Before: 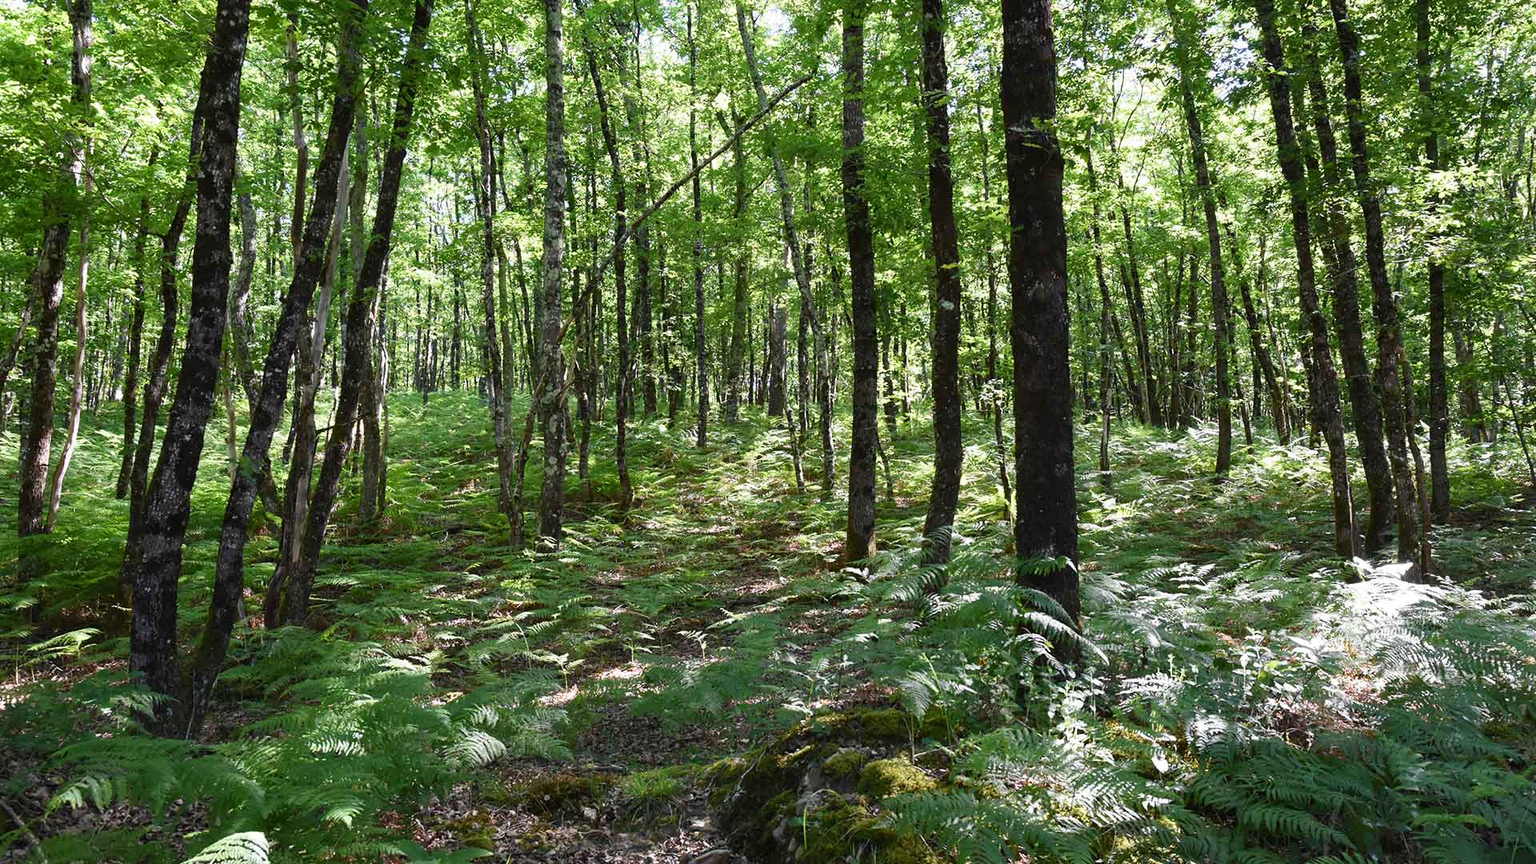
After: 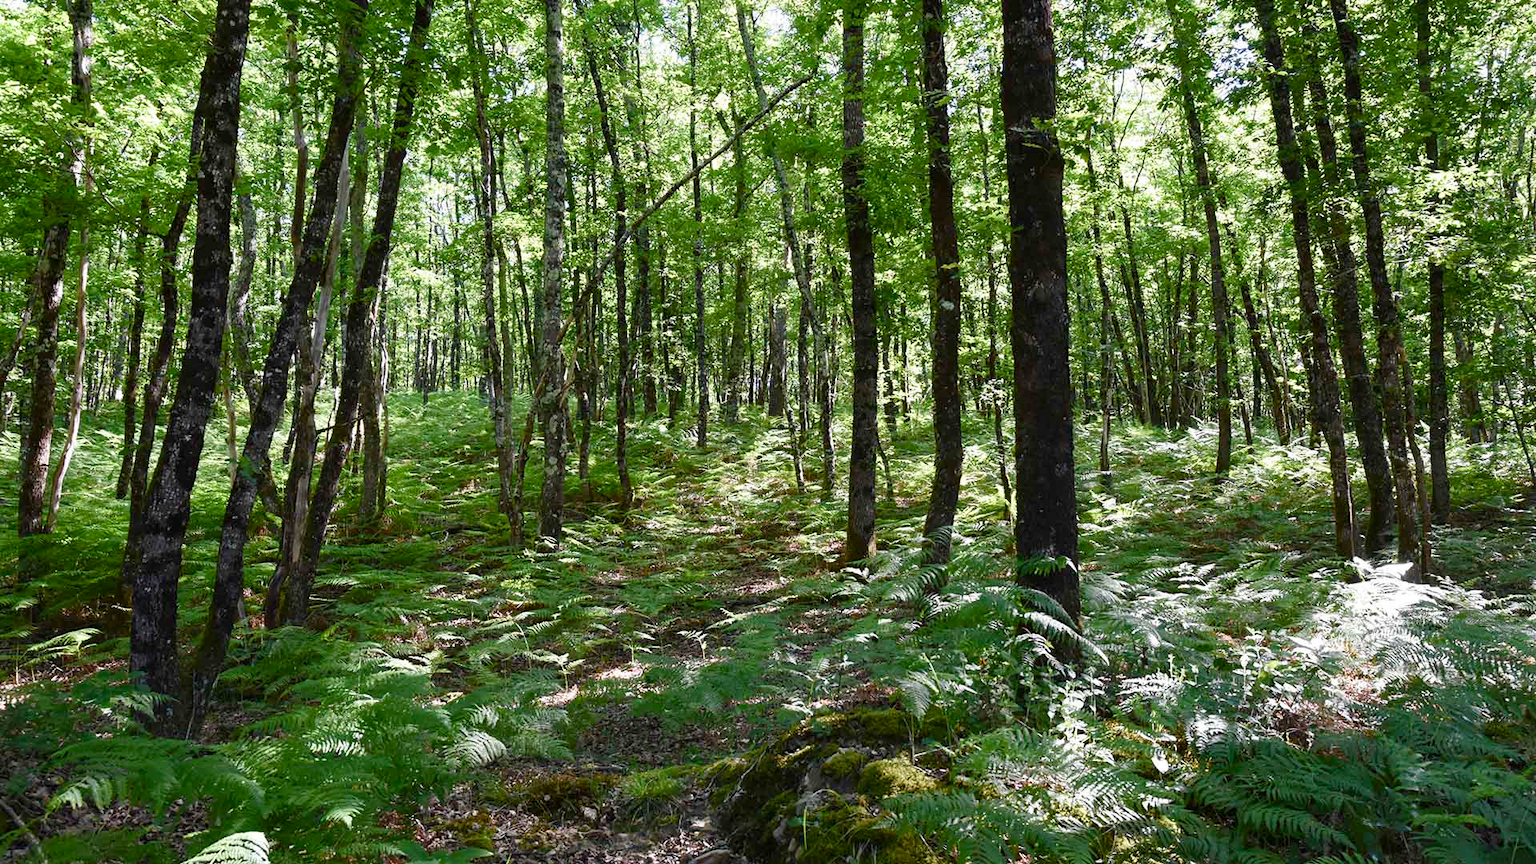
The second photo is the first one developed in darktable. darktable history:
color balance rgb: linear chroma grading › global chroma 14.888%, perceptual saturation grading › global saturation 0.377%, perceptual saturation grading › highlights -30.333%, perceptual saturation grading › shadows 20.509%
exposure: black level correction 0.001, compensate highlight preservation false
